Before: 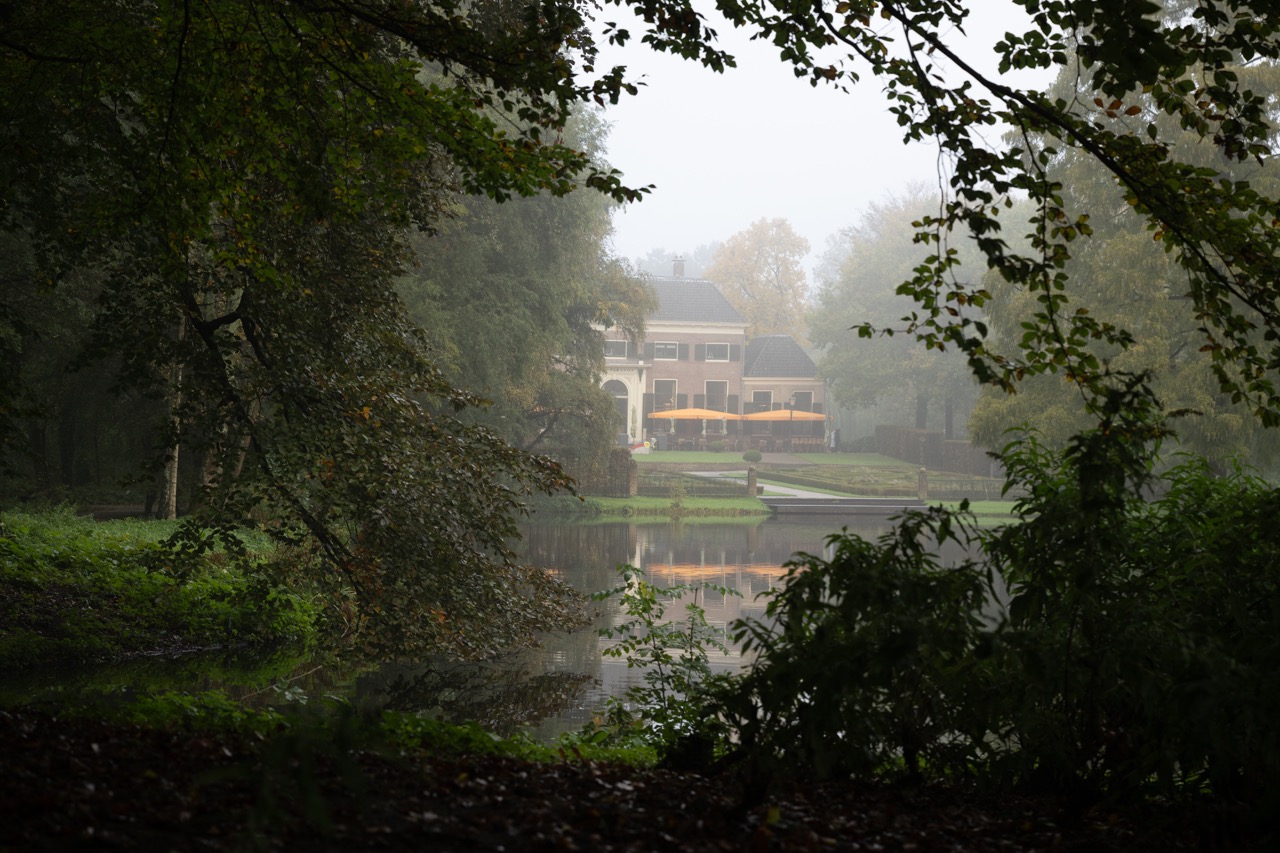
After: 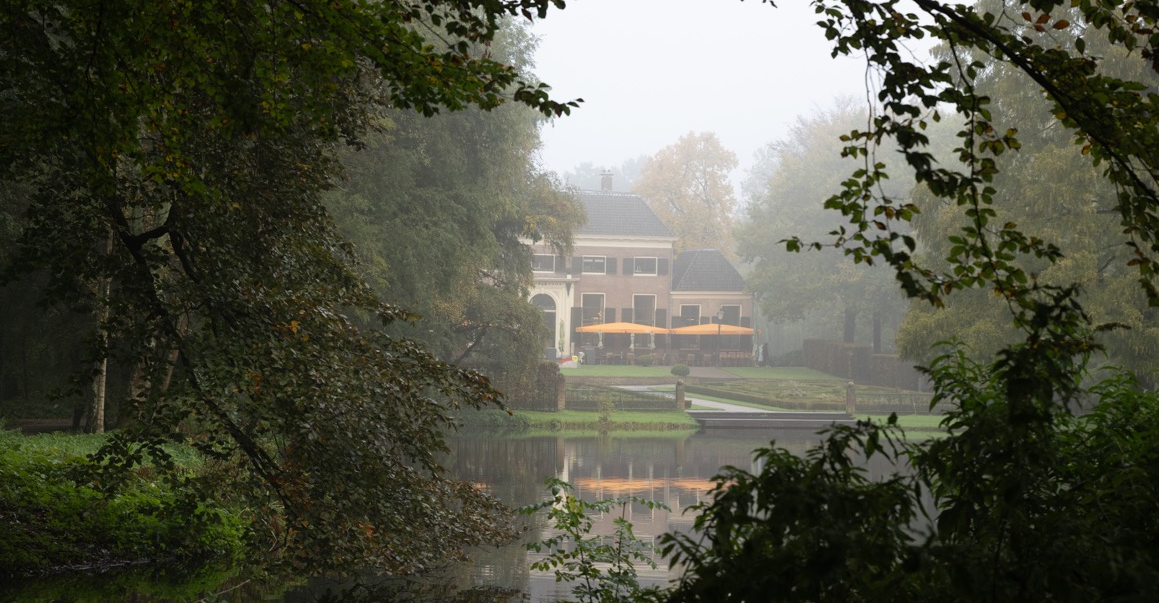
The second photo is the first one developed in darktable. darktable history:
crop: left 5.631%, top 10.156%, right 3.813%, bottom 19.052%
